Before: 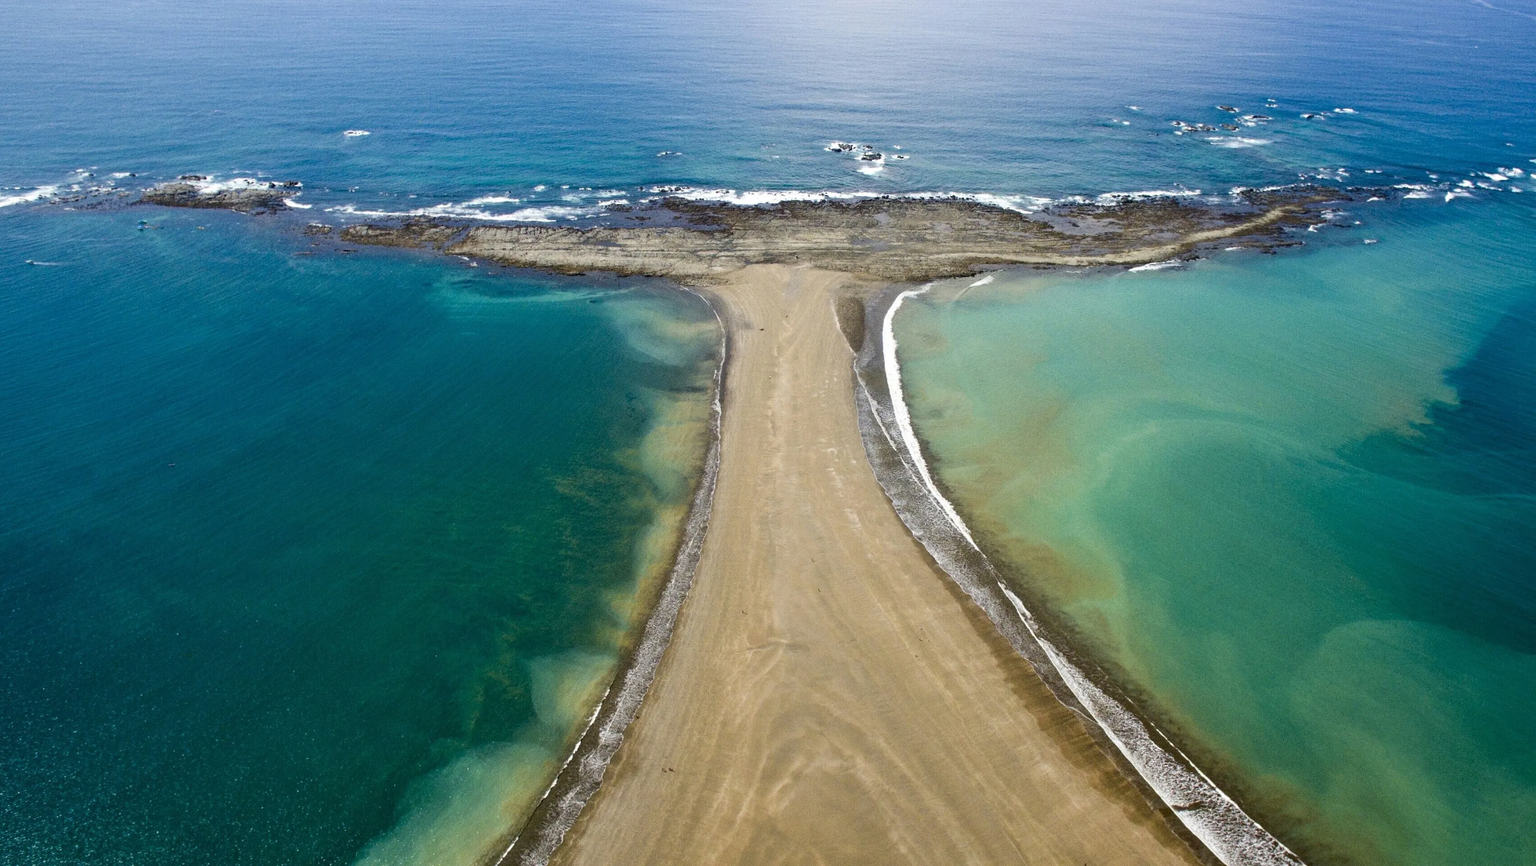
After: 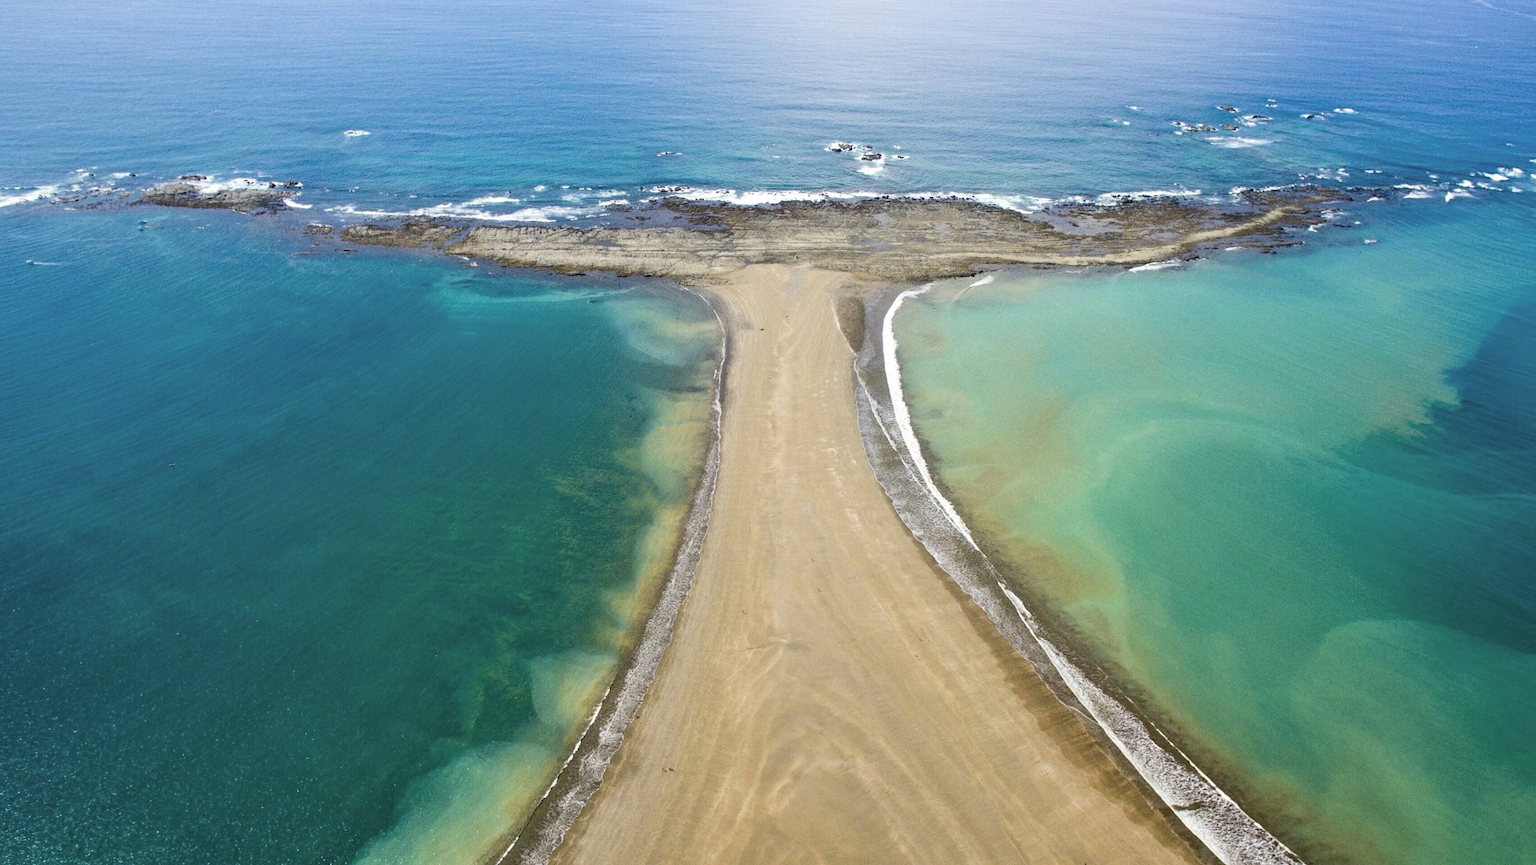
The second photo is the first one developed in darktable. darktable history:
contrast brightness saturation: brightness 0.145
